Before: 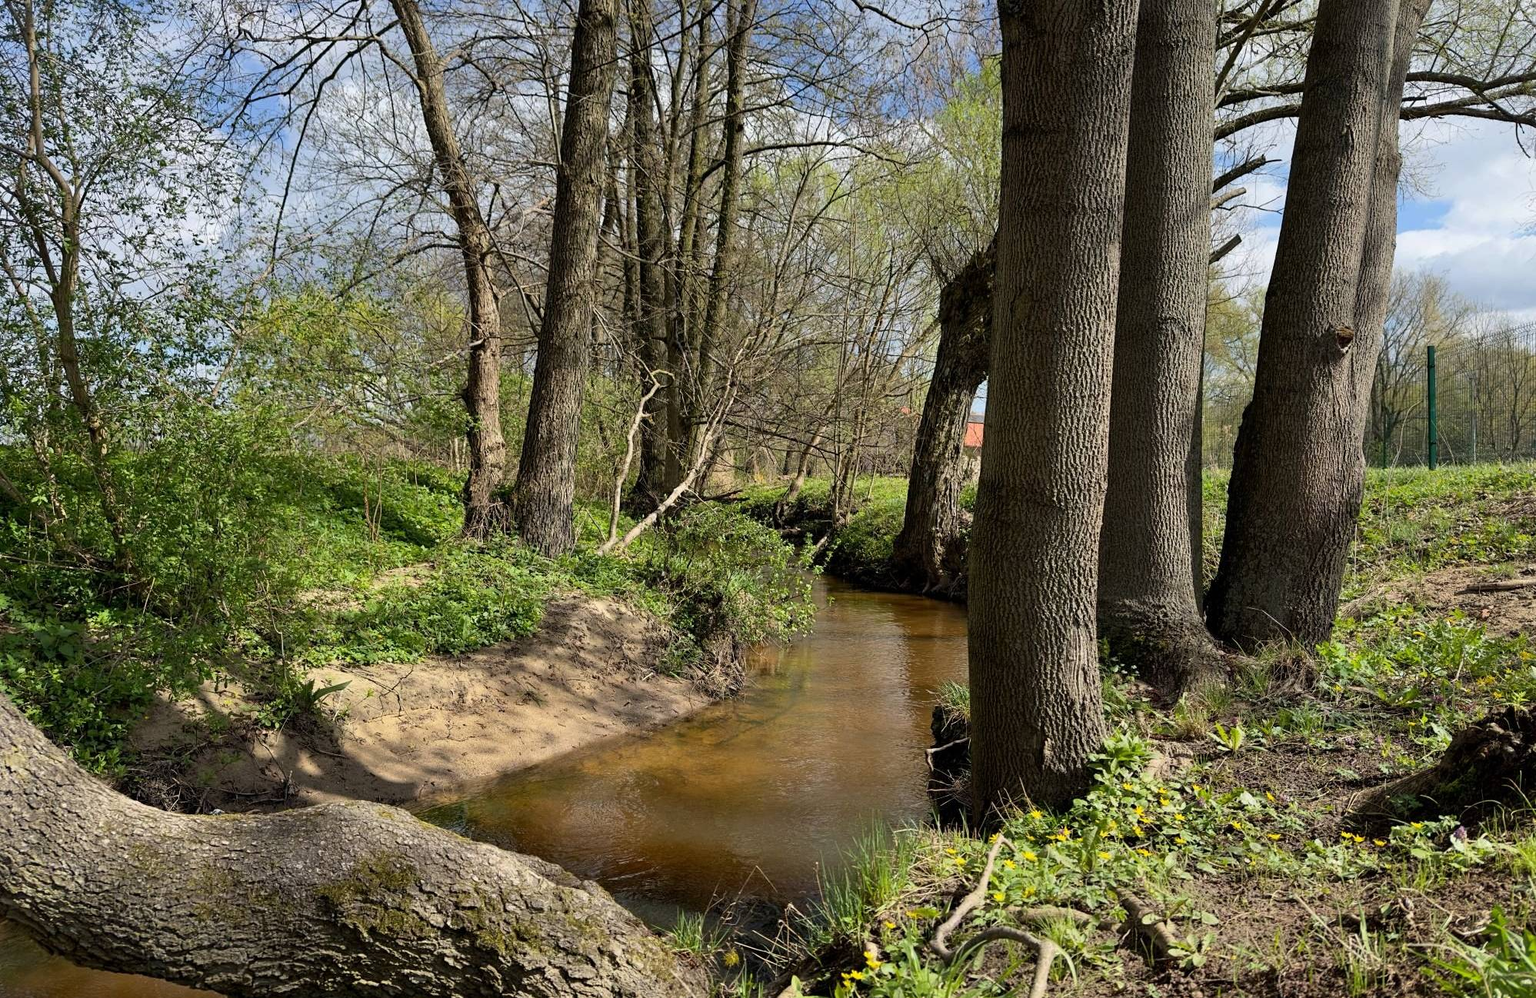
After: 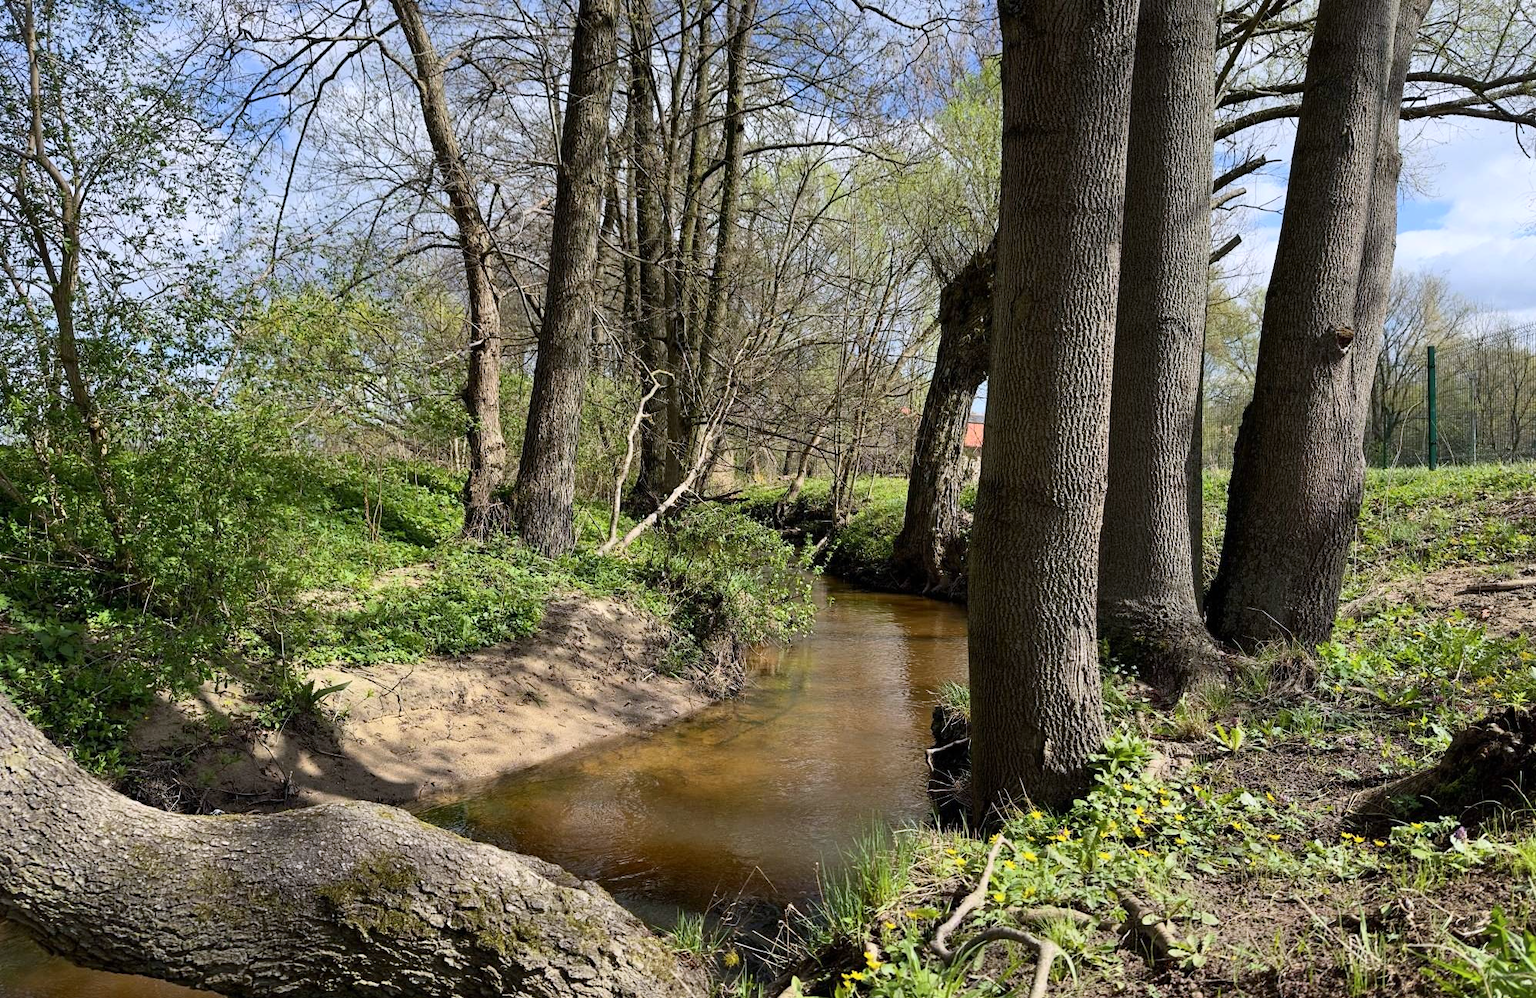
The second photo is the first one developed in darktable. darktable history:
contrast brightness saturation: contrast 0.15, brightness 0.05
white balance: red 0.984, blue 1.059
